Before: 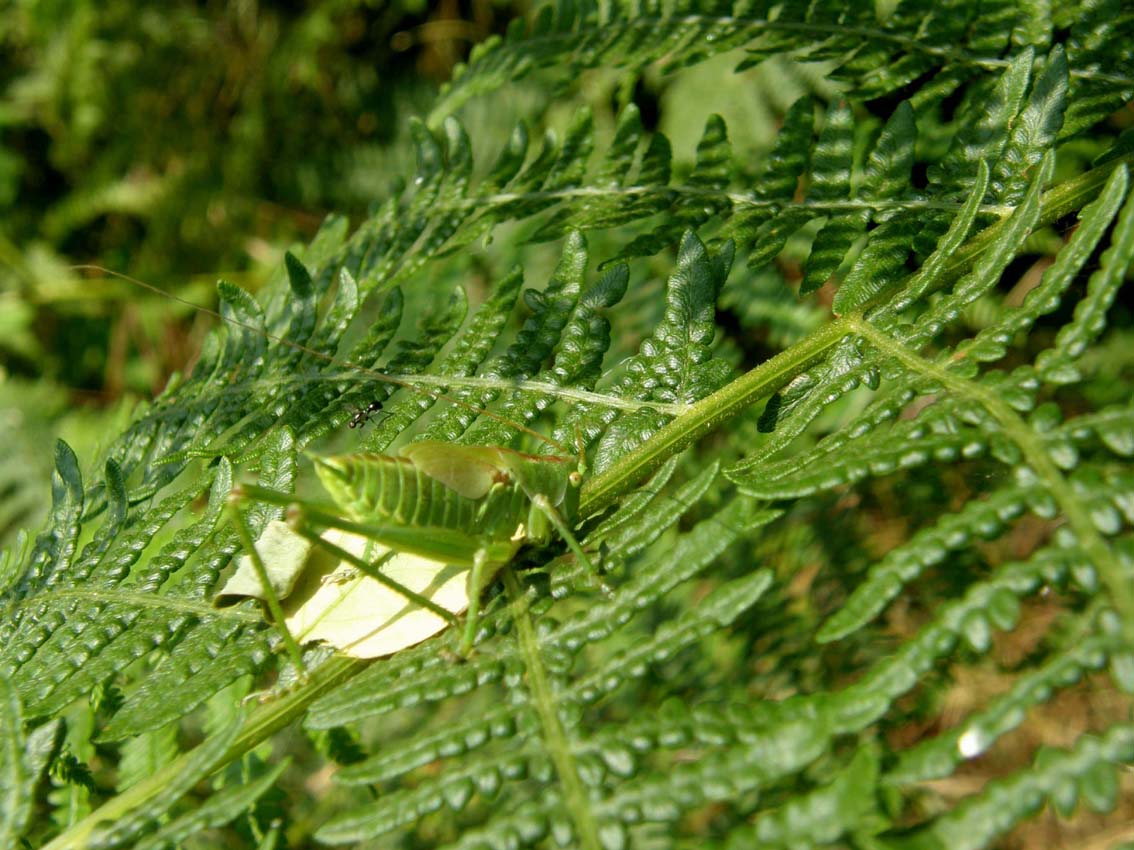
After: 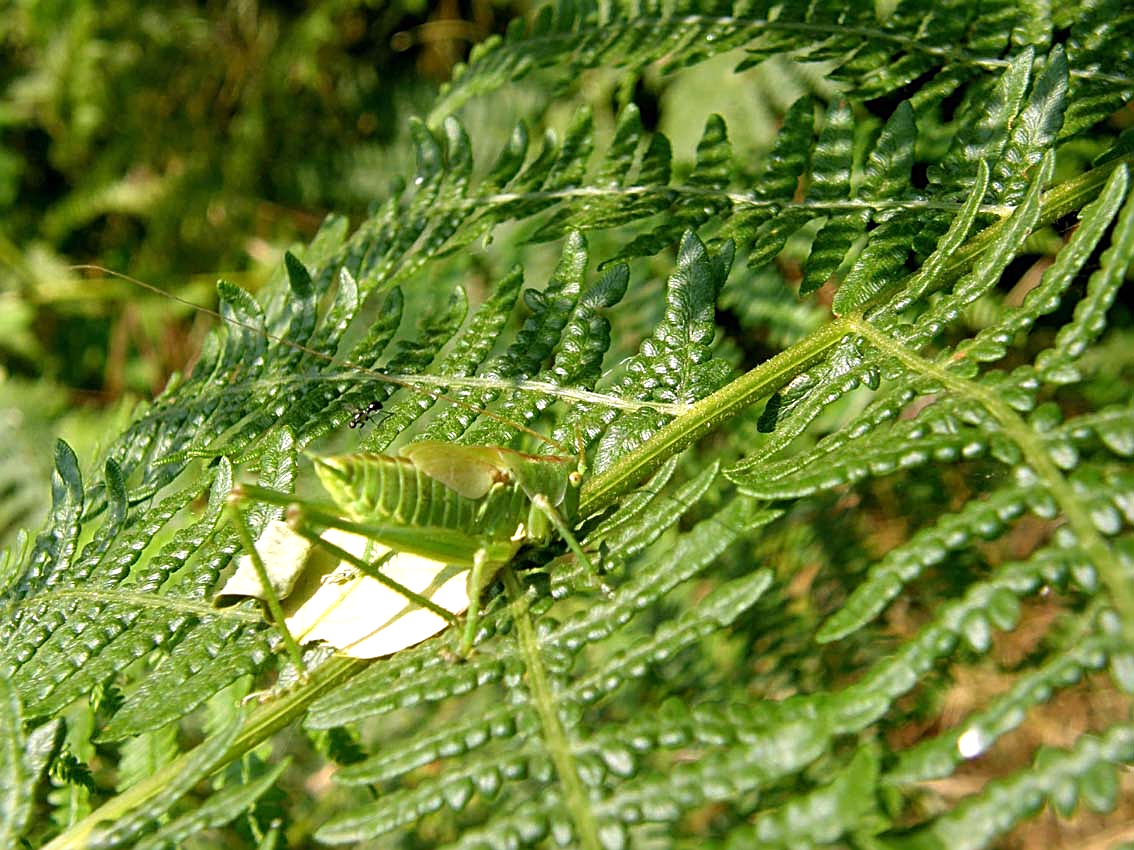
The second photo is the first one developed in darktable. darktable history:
white balance: red 1.066, blue 1.119
sharpen: amount 0.75
exposure: exposure 0.367 EV, compensate highlight preservation false
